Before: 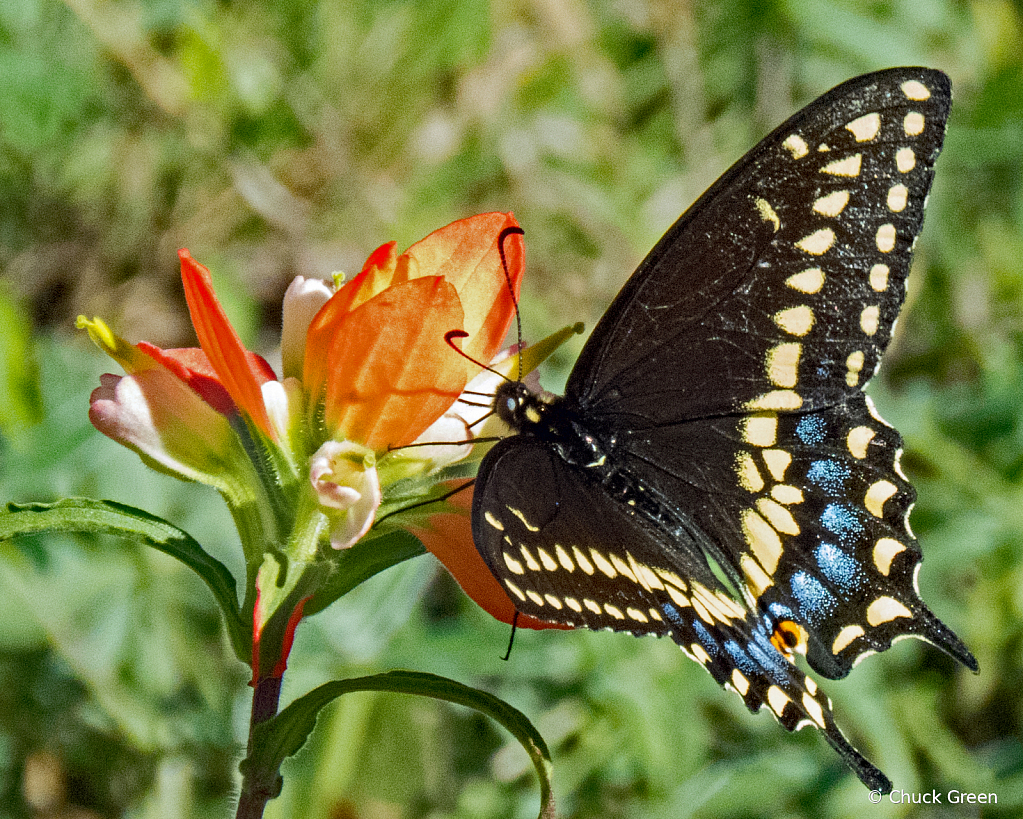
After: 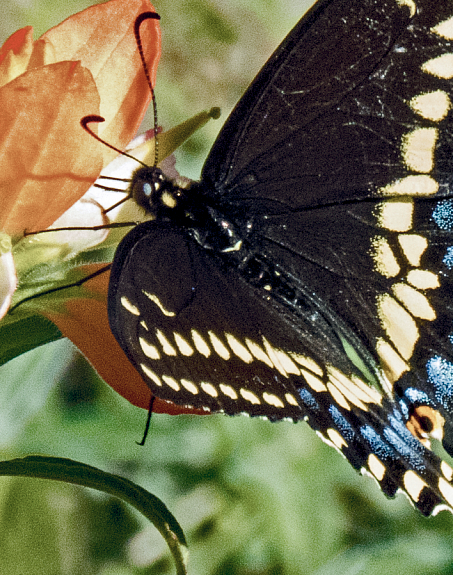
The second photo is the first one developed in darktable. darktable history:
exposure: compensate exposure bias true, compensate highlight preservation false
contrast brightness saturation: contrast 0.101, saturation -0.38
crop: left 35.613%, top 26.349%, right 20.097%, bottom 3.399%
color balance rgb: global offset › chroma 0.124%, global offset › hue 253.38°, linear chroma grading › shadows 10.211%, linear chroma grading › highlights 10.745%, linear chroma grading › global chroma 15.126%, linear chroma grading › mid-tones 14.657%, perceptual saturation grading › global saturation 20%, perceptual saturation grading › highlights -49.067%, perceptual saturation grading › shadows 26.124%, global vibrance 25.525%
